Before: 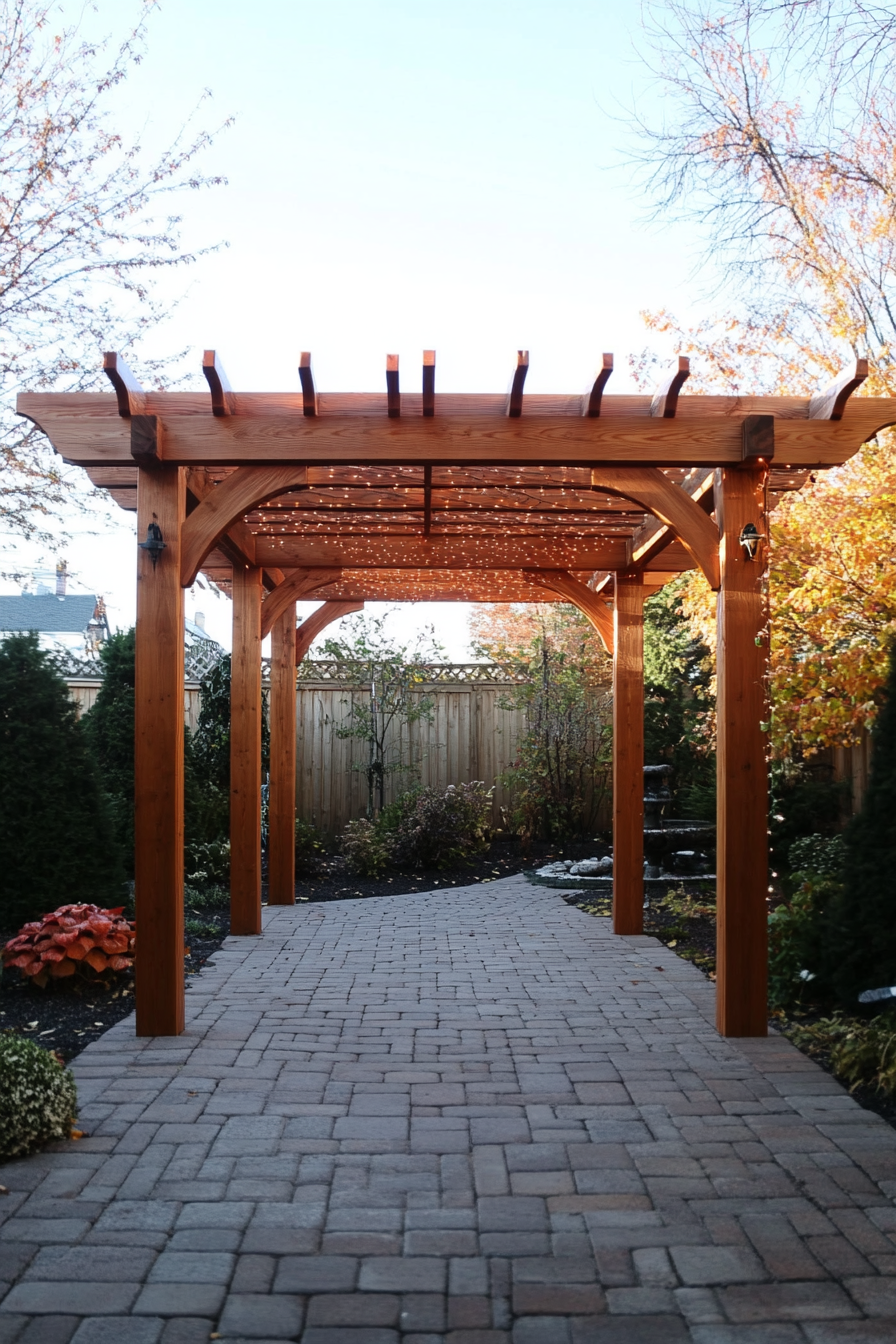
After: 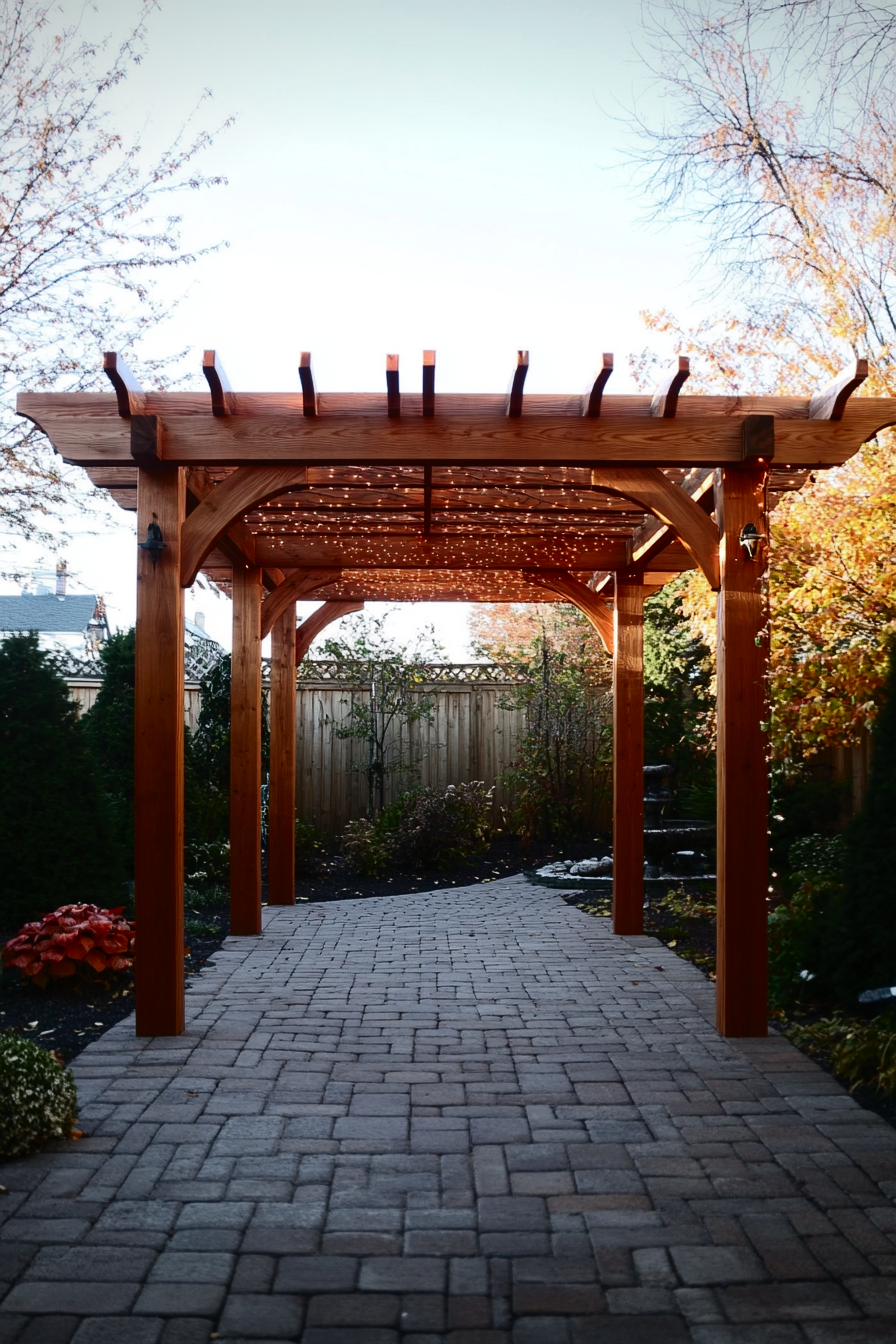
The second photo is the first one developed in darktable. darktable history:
tone curve: curves: ch0 [(0, 0) (0.003, 0.003) (0.011, 0.009) (0.025, 0.018) (0.044, 0.028) (0.069, 0.038) (0.1, 0.049) (0.136, 0.062) (0.177, 0.089) (0.224, 0.123) (0.277, 0.165) (0.335, 0.223) (0.399, 0.293) (0.468, 0.385) (0.543, 0.497) (0.623, 0.613) (0.709, 0.716) (0.801, 0.802) (0.898, 0.887) (1, 1)], color space Lab, independent channels, preserve colors none
vignetting: fall-off start 97.2%, width/height ratio 1.183, unbound false
